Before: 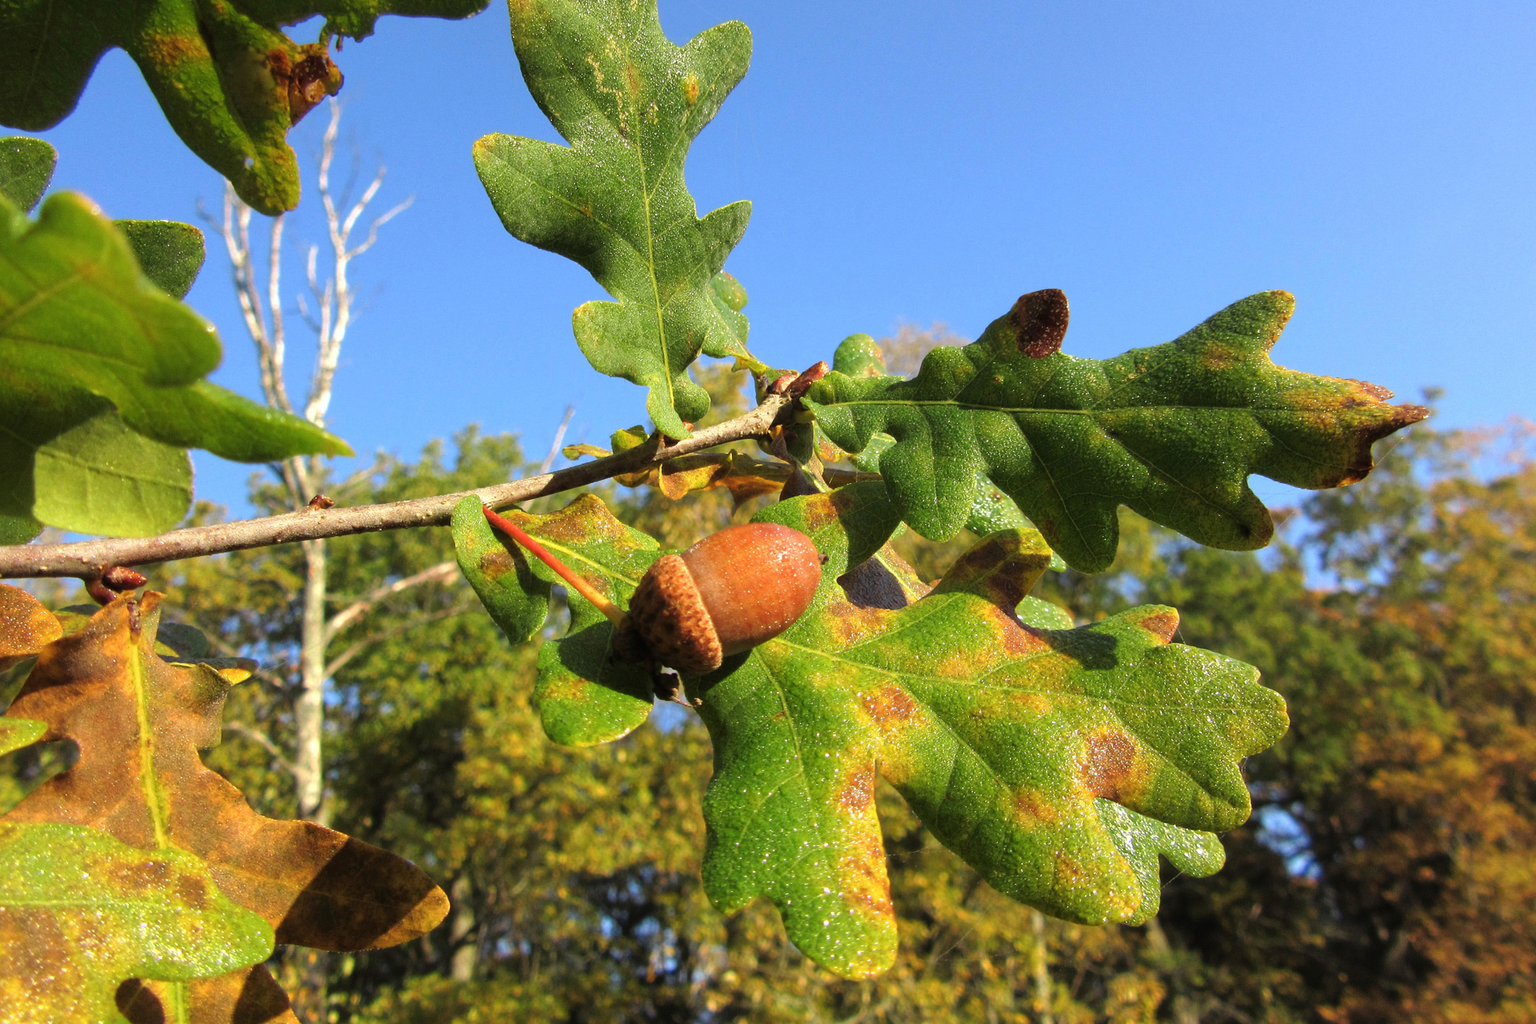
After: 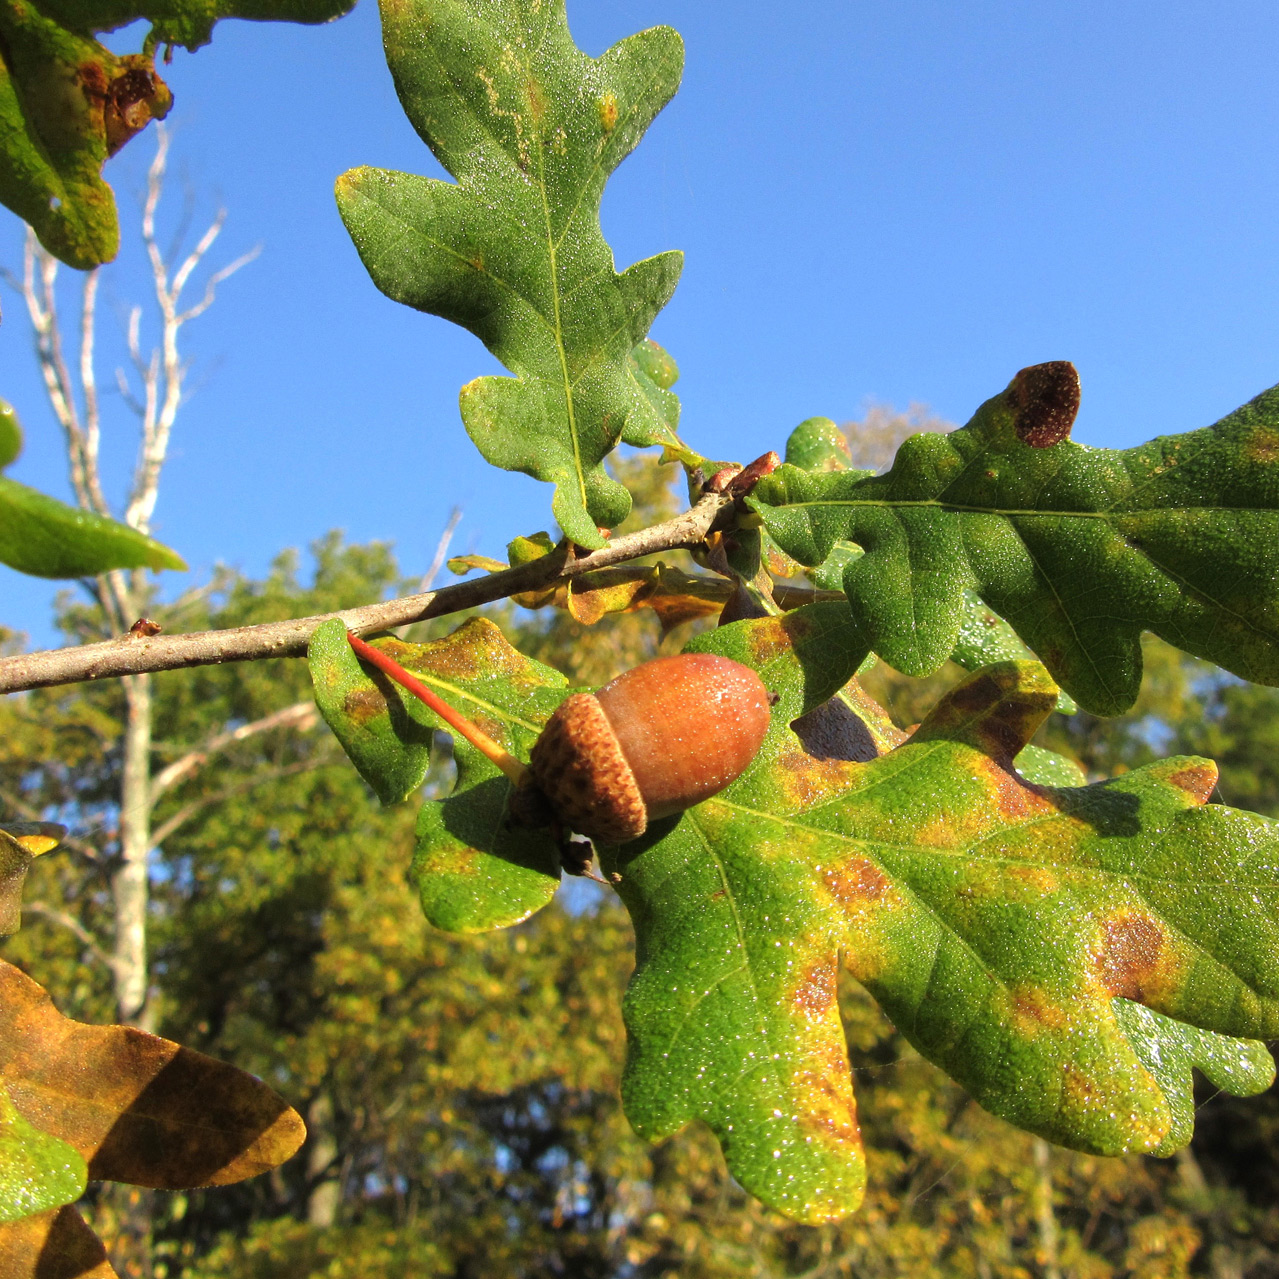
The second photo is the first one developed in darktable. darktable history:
crop and rotate: left 13.342%, right 19.991%
tone equalizer: on, module defaults
